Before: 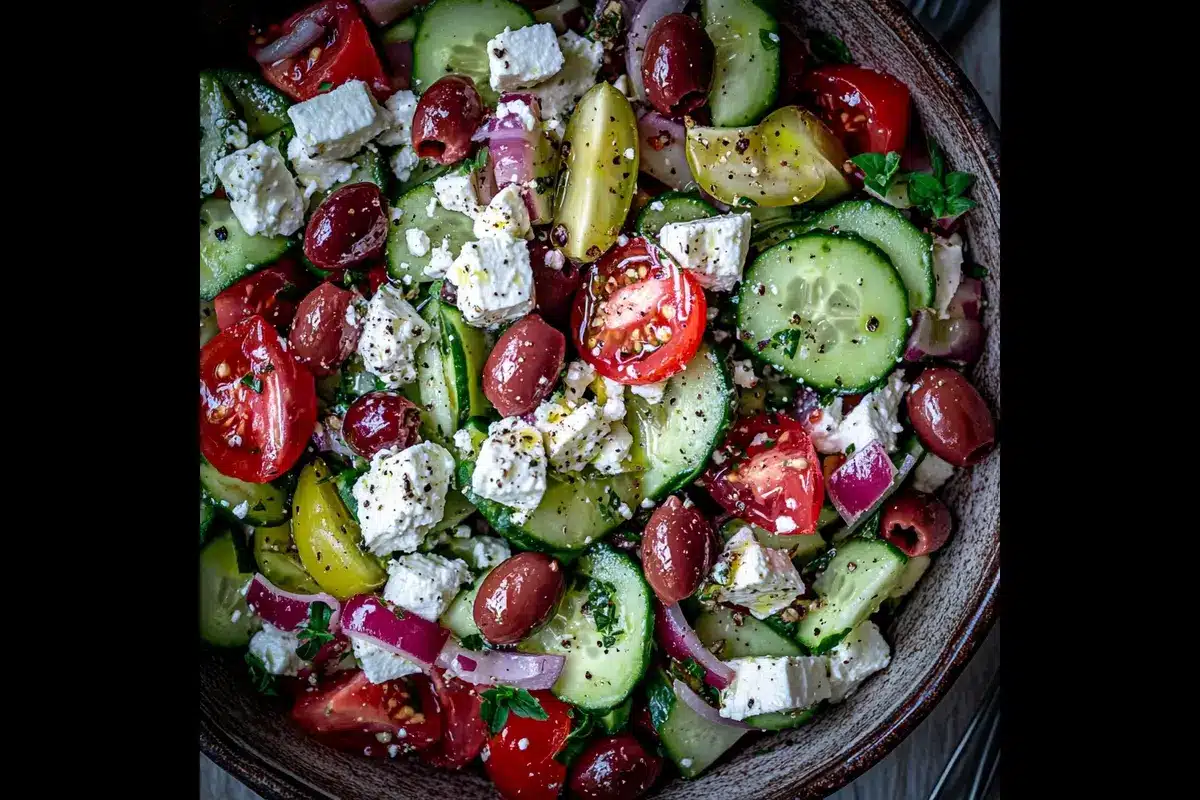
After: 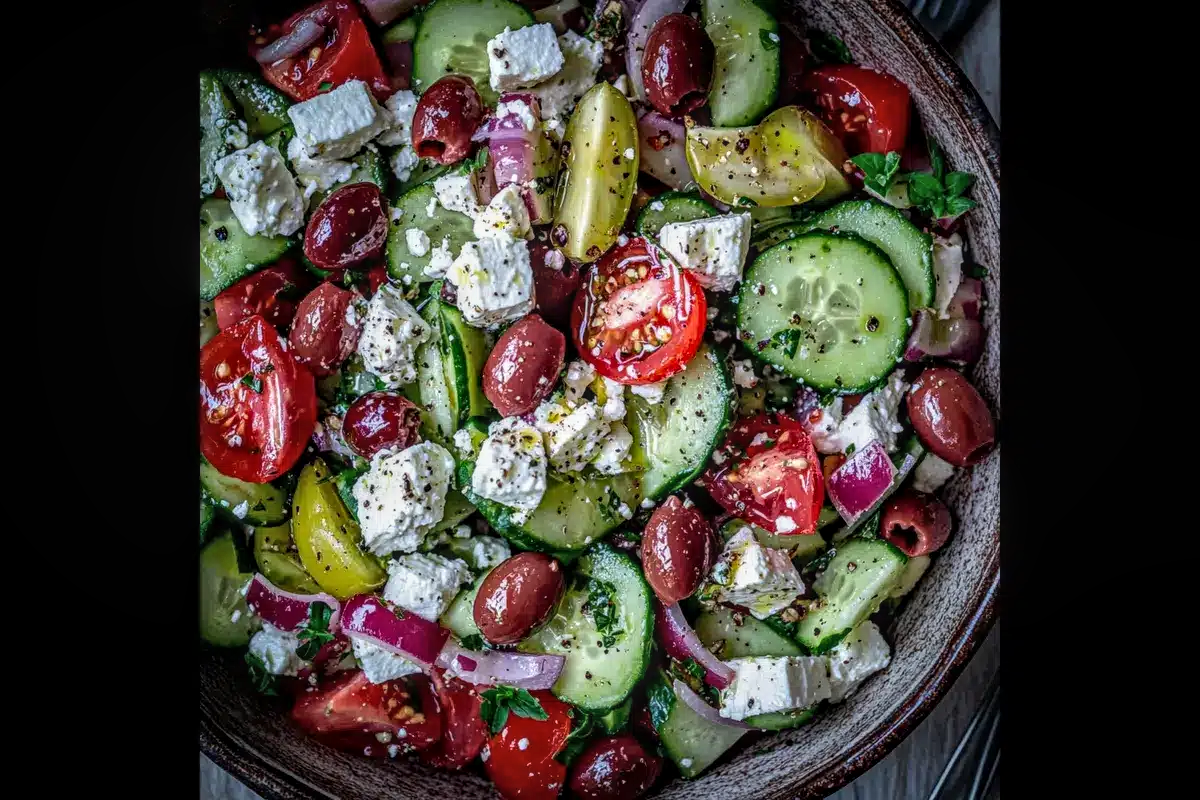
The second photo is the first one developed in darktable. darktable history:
local contrast: highlights 5%, shadows 4%, detail 134%
